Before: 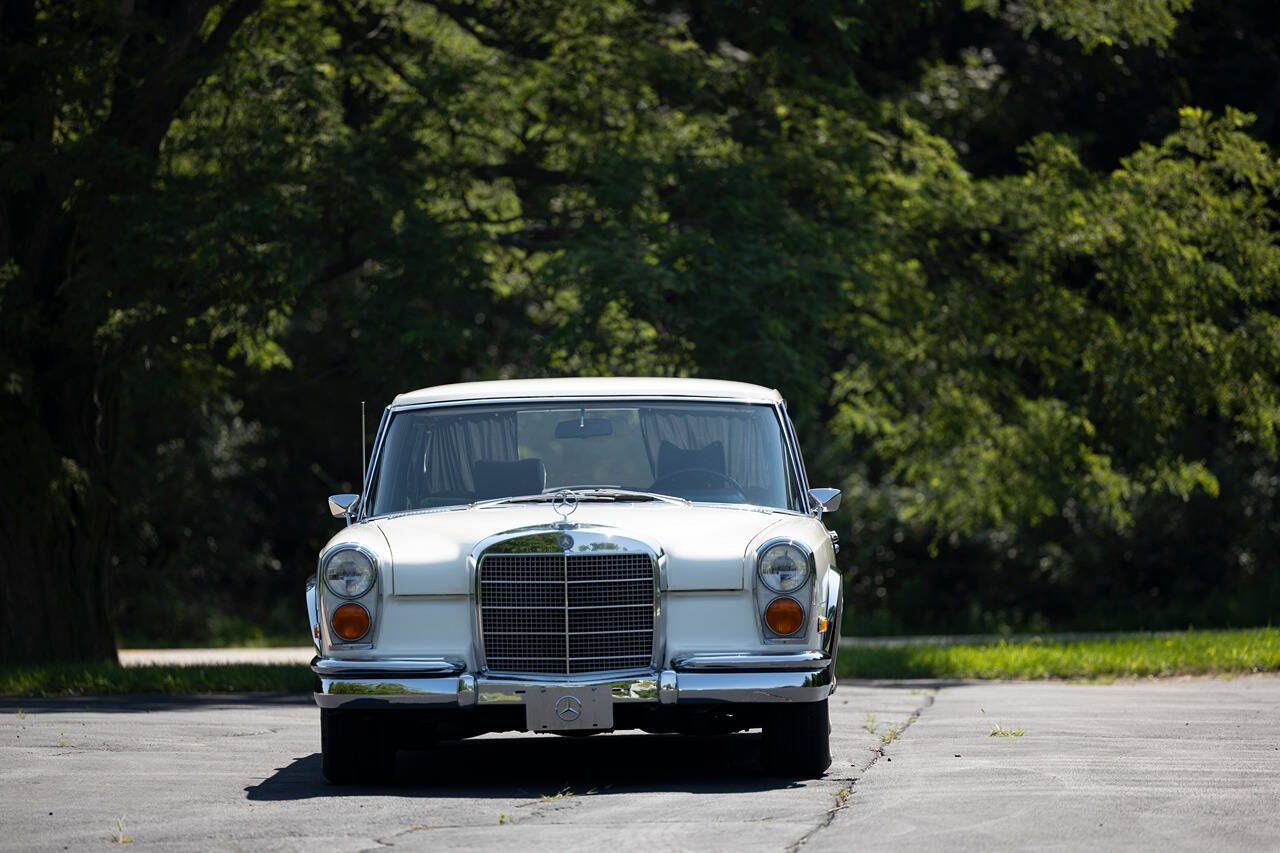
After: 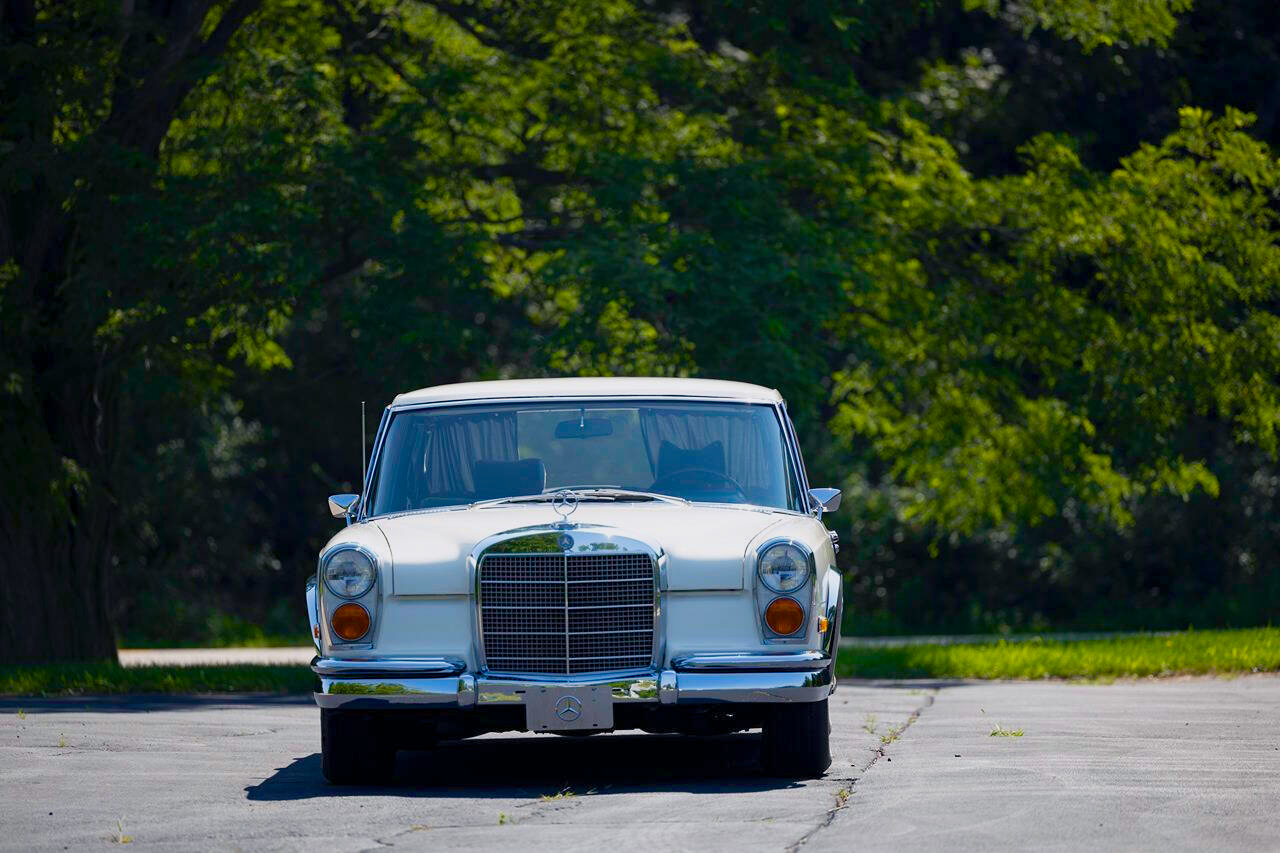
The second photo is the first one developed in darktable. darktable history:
color balance rgb: shadows lift › hue 85.25°, power › chroma 1.02%, power › hue 256.01°, linear chroma grading › global chroma 15.509%, perceptual saturation grading › global saturation 27.282%, perceptual saturation grading › highlights -28.148%, perceptual saturation grading › mid-tones 15.884%, perceptual saturation grading › shadows 32.987%, contrast -10.565%
